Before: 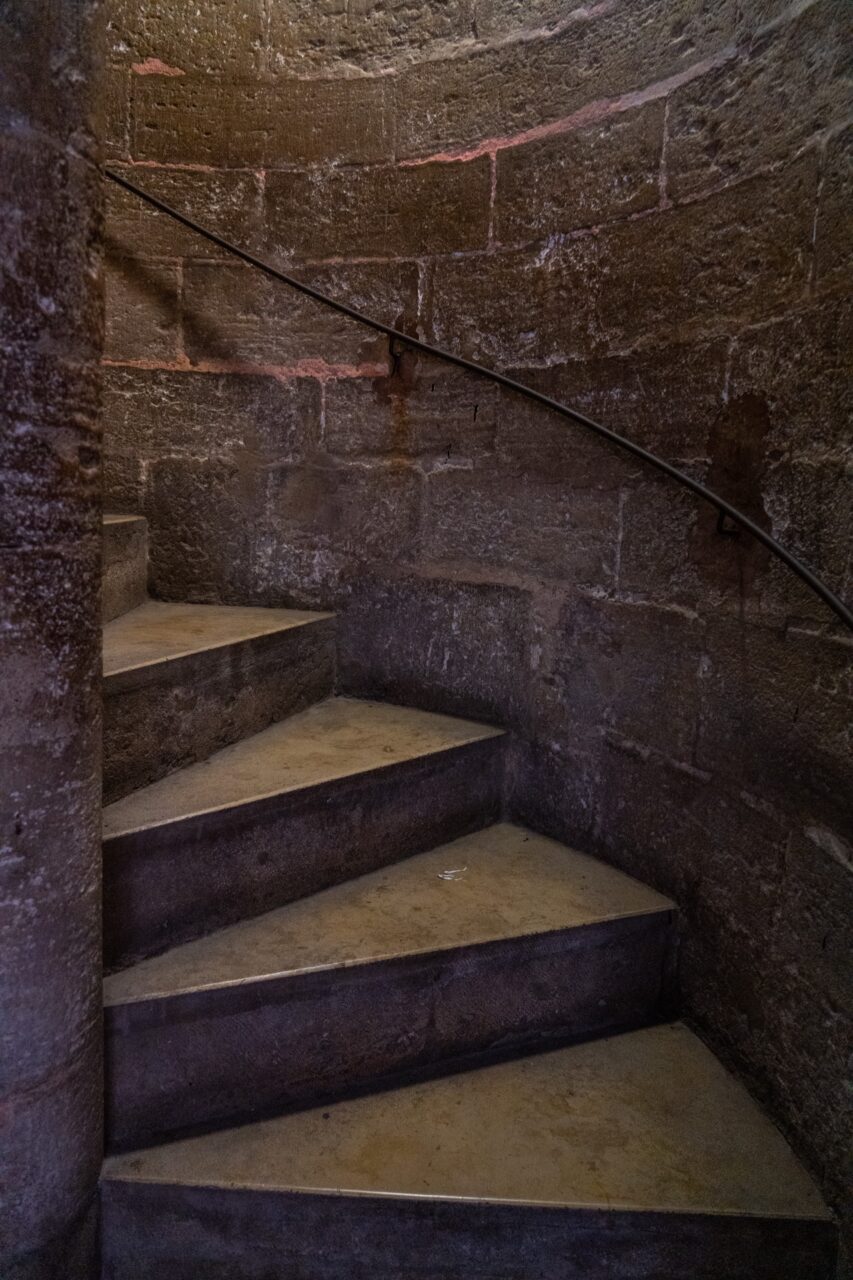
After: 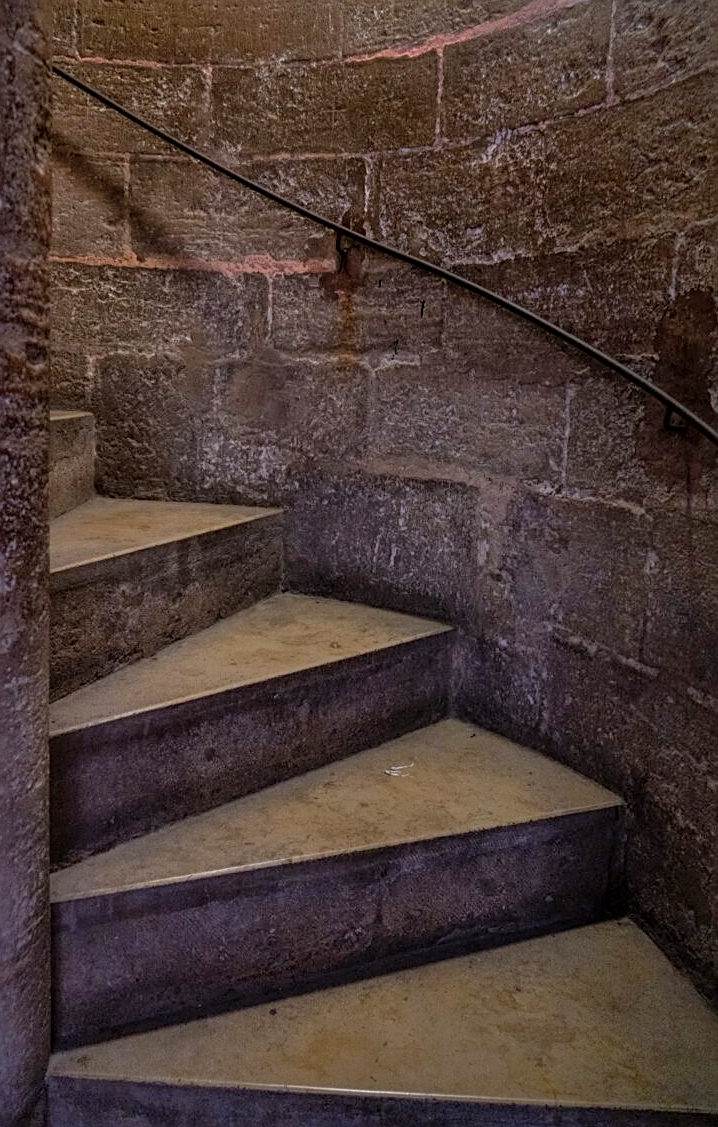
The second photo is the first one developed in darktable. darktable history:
shadows and highlights: on, module defaults
local contrast: highlights 105%, shadows 102%, detail 119%, midtone range 0.2
crop: left 6.218%, top 8.202%, right 9.541%, bottom 3.745%
sharpen: on, module defaults
